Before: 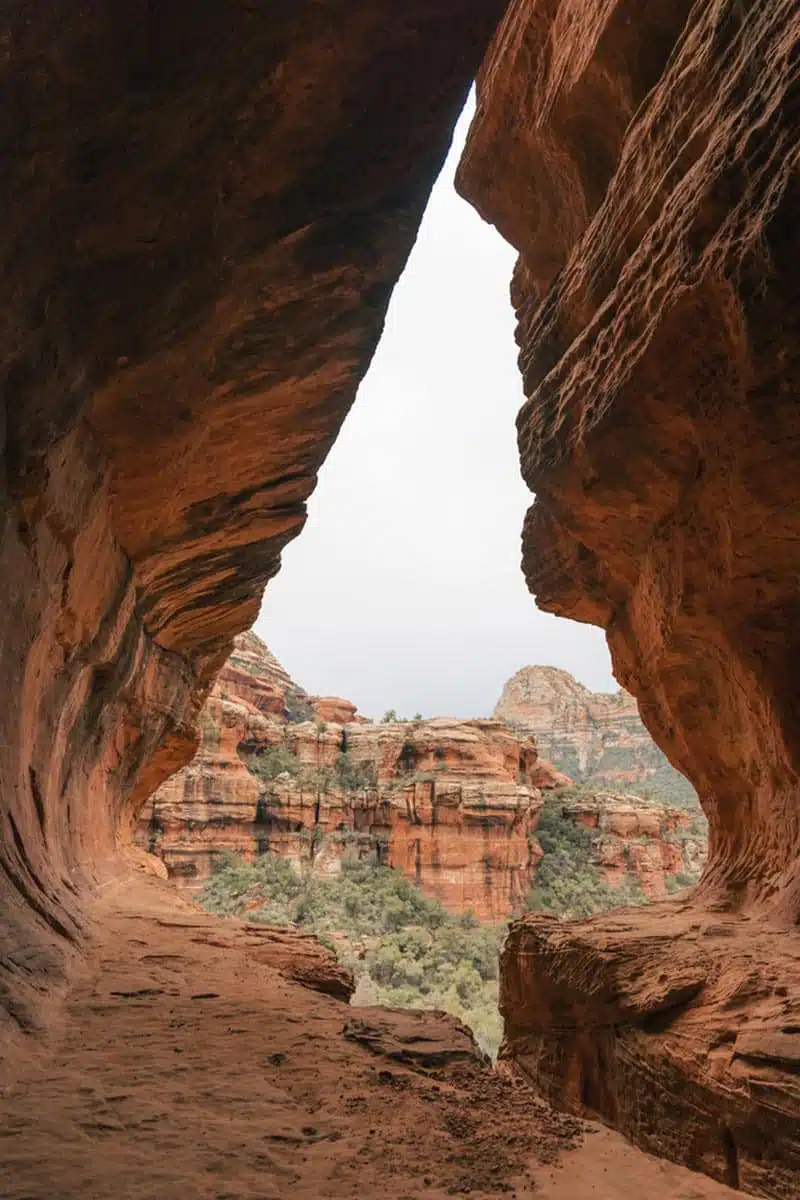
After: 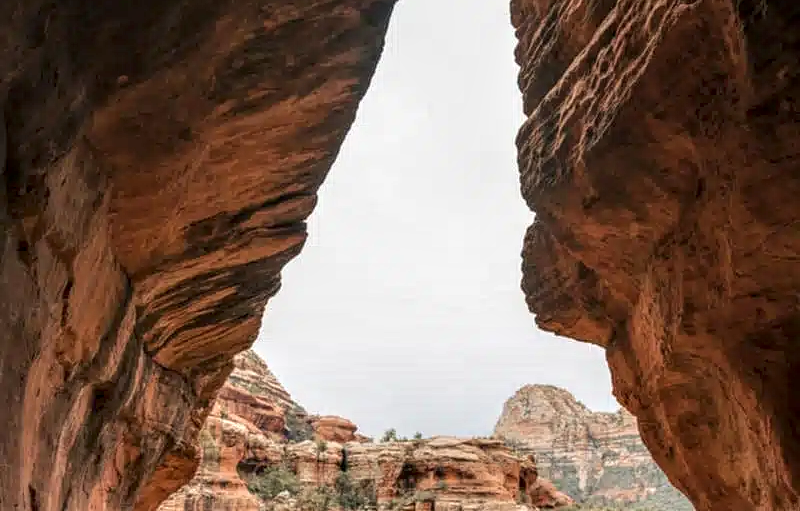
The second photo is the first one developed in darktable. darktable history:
crop and rotate: top 23.458%, bottom 33.913%
local contrast: detail 150%
